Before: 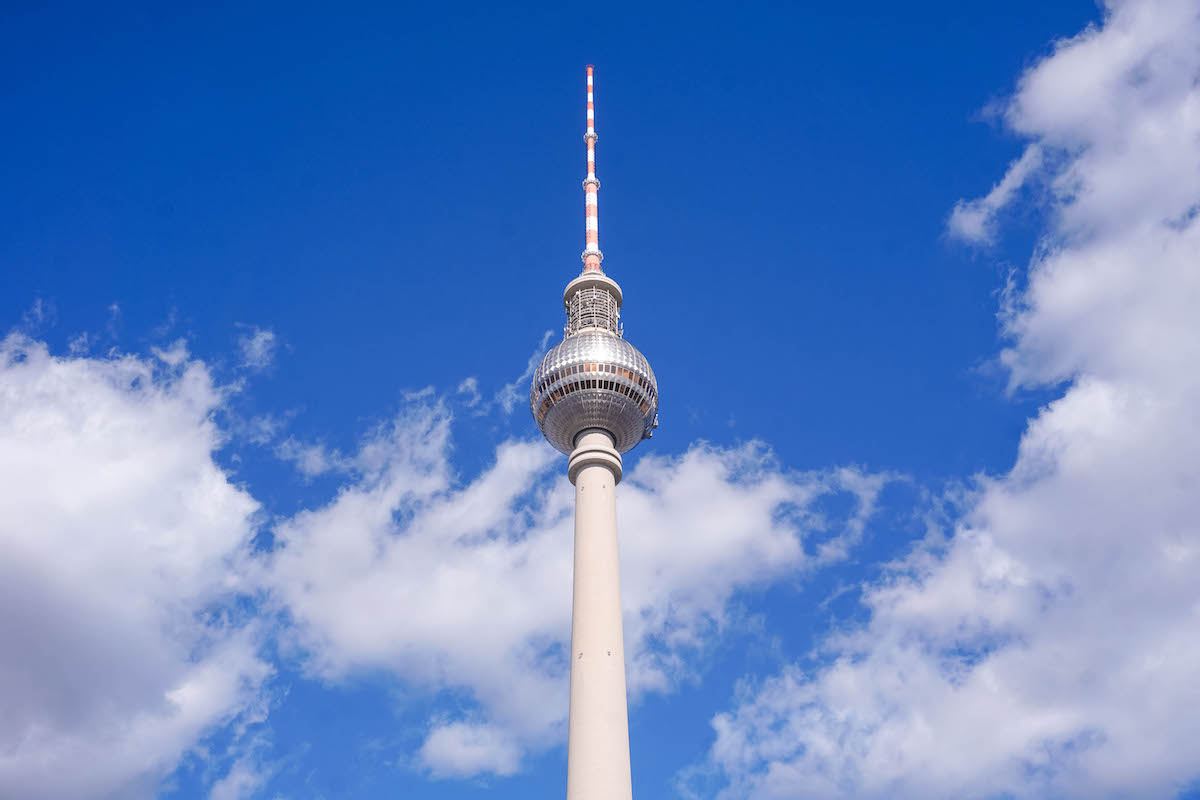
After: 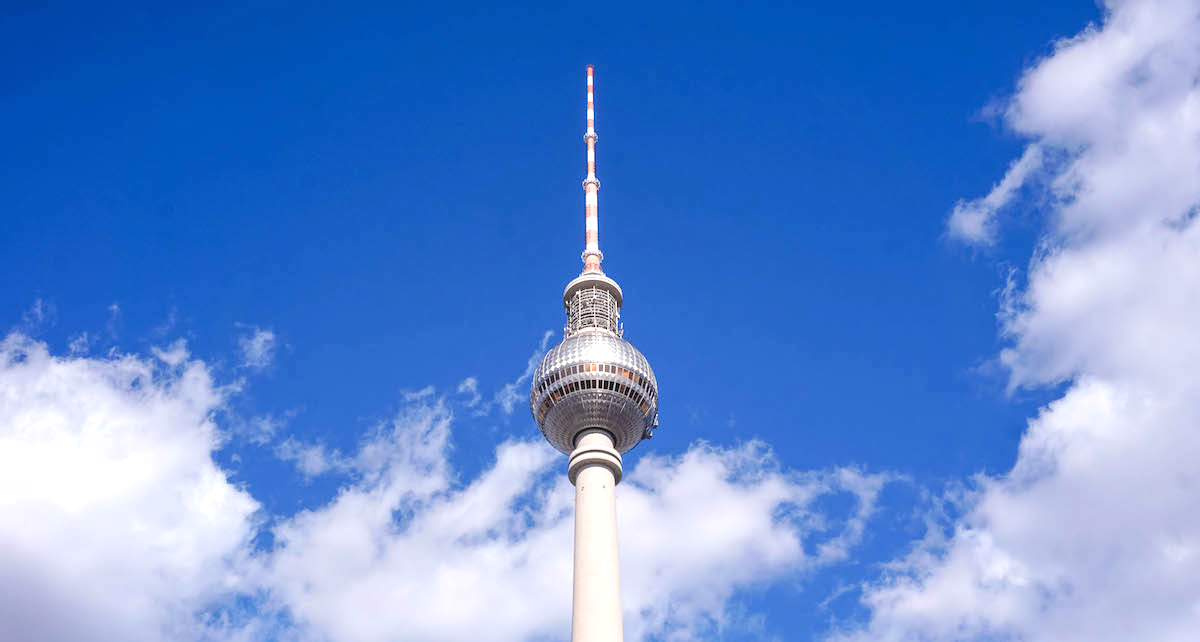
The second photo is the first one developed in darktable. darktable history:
crop: bottom 19.644%
tone equalizer: -8 EV -0.417 EV, -7 EV -0.389 EV, -6 EV -0.333 EV, -5 EV -0.222 EV, -3 EV 0.222 EV, -2 EV 0.333 EV, -1 EV 0.389 EV, +0 EV 0.417 EV, edges refinement/feathering 500, mask exposure compensation -1.57 EV, preserve details no
color balance: on, module defaults
